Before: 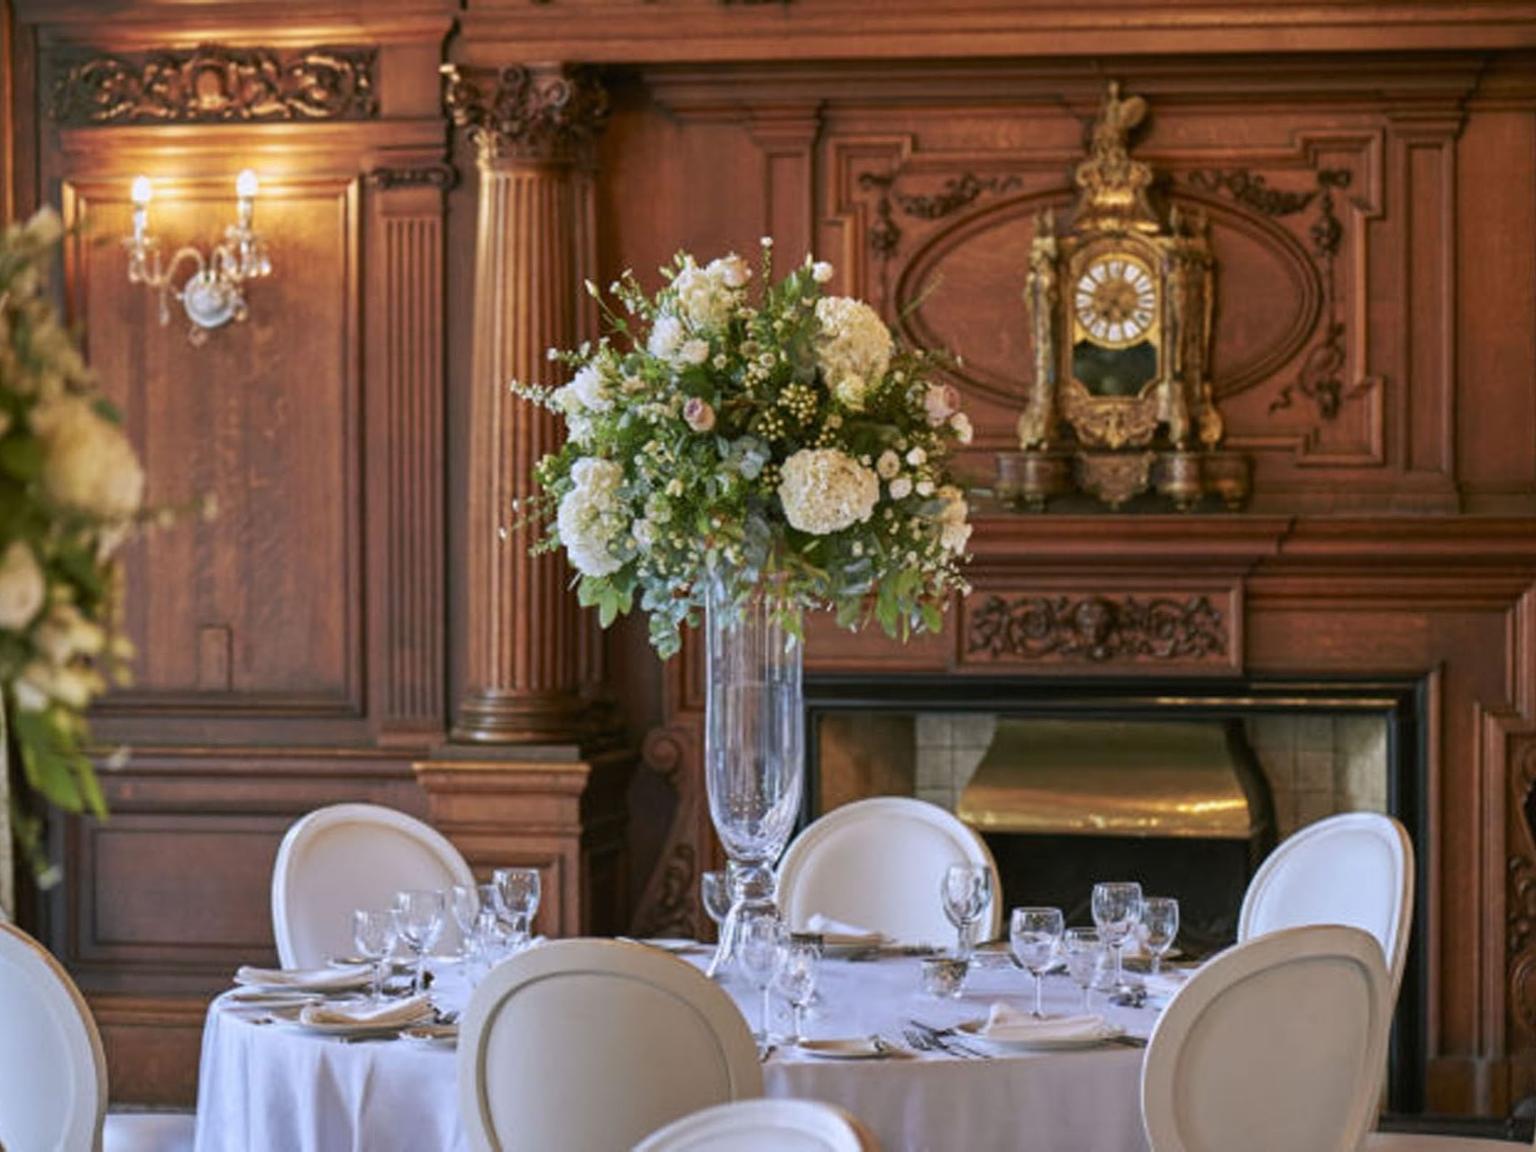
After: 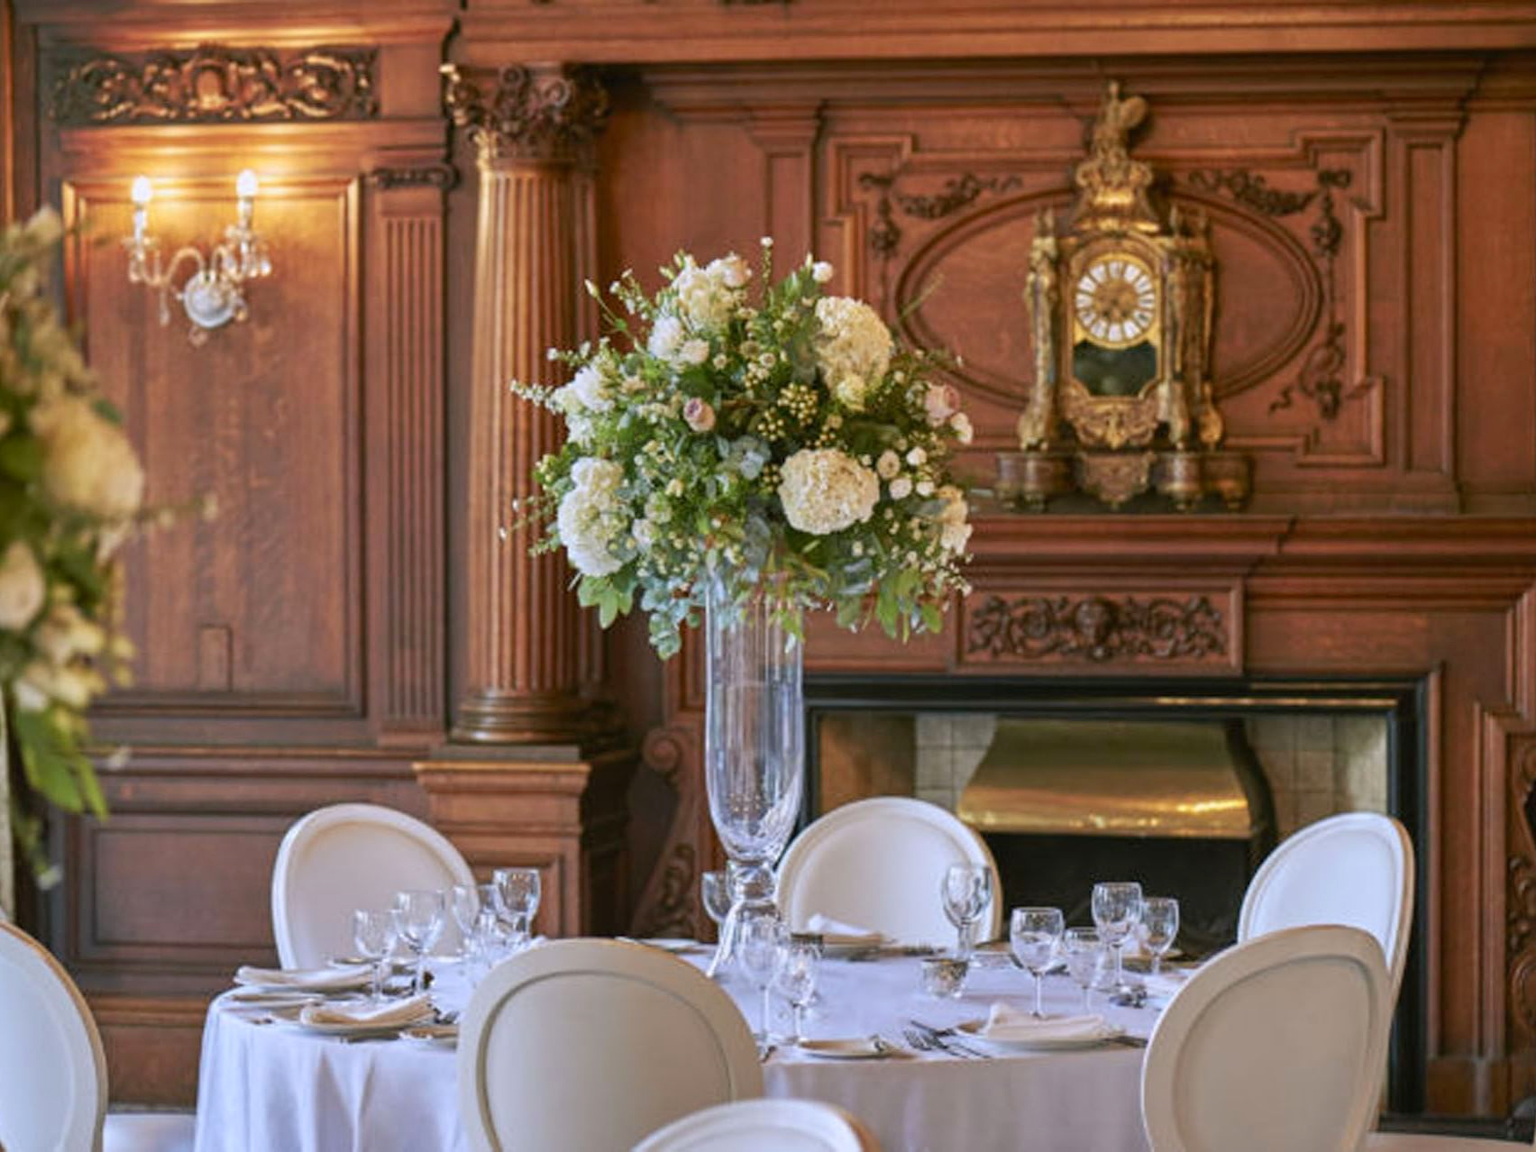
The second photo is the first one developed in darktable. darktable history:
levels: levels [0, 0.478, 1]
